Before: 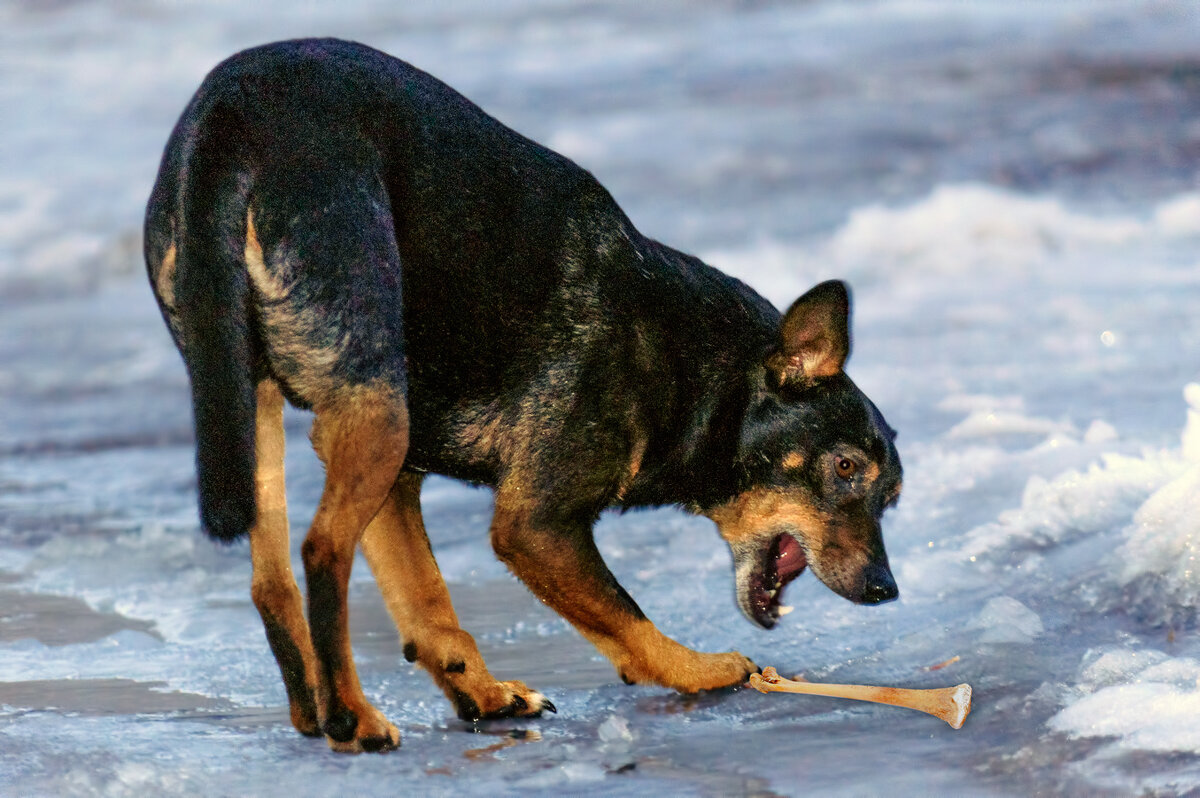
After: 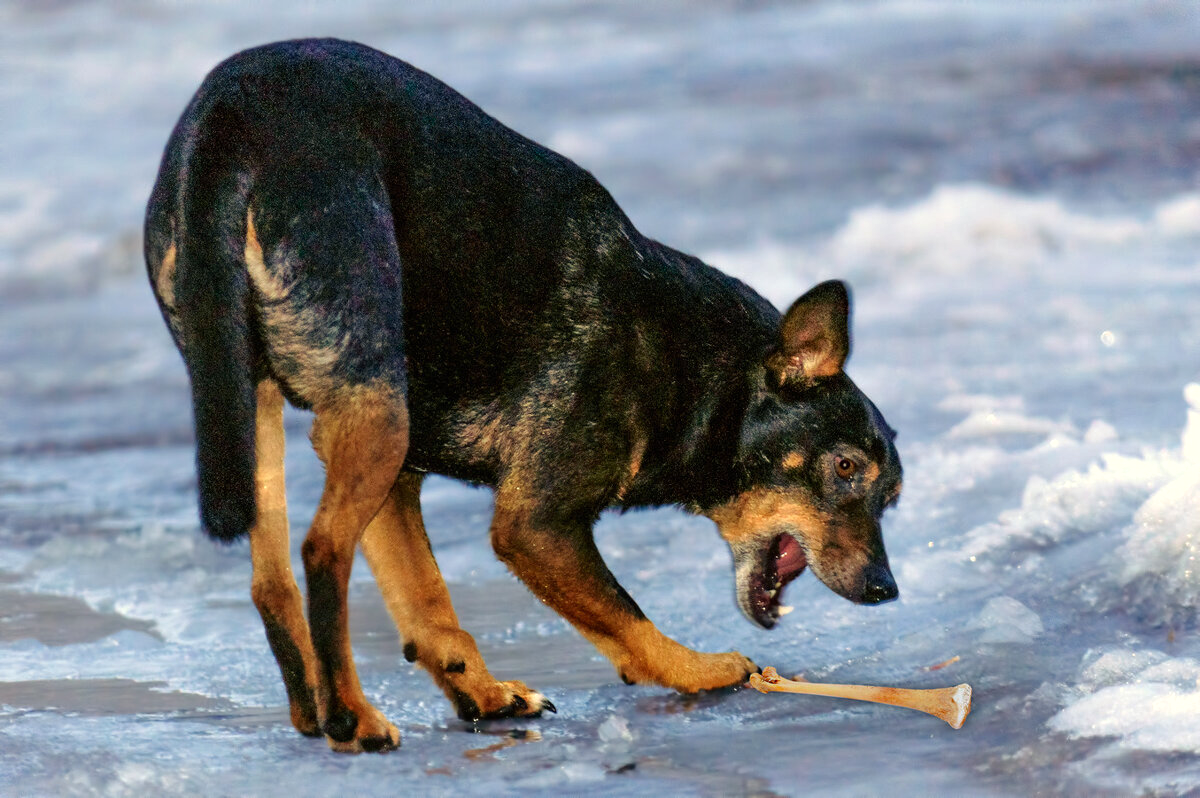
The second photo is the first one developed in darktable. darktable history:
shadows and highlights: shadows -20, white point adjustment -2, highlights -35
exposure: exposure 0.2 EV, compensate highlight preservation false
